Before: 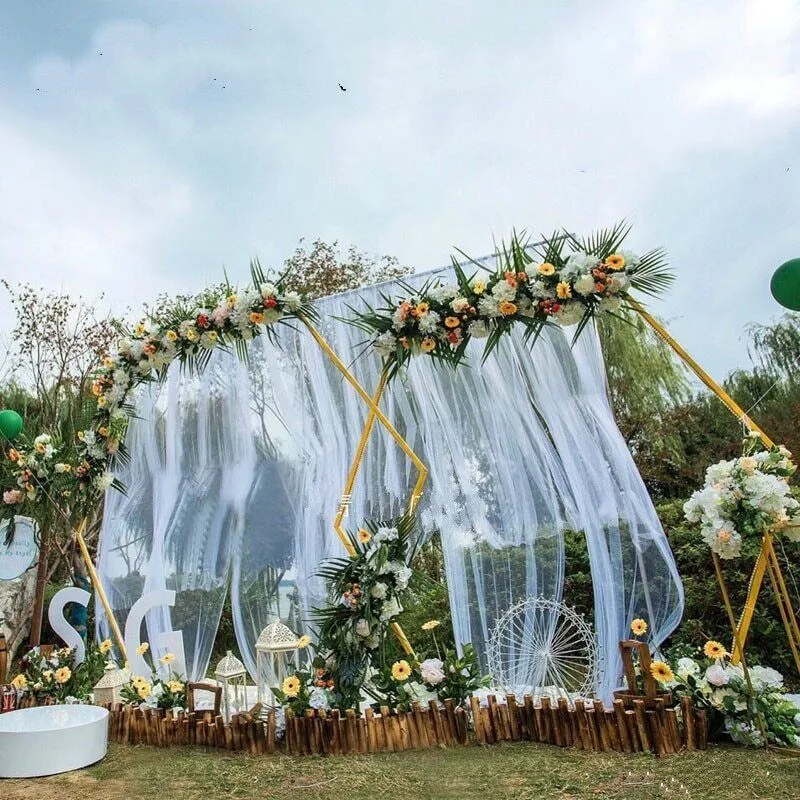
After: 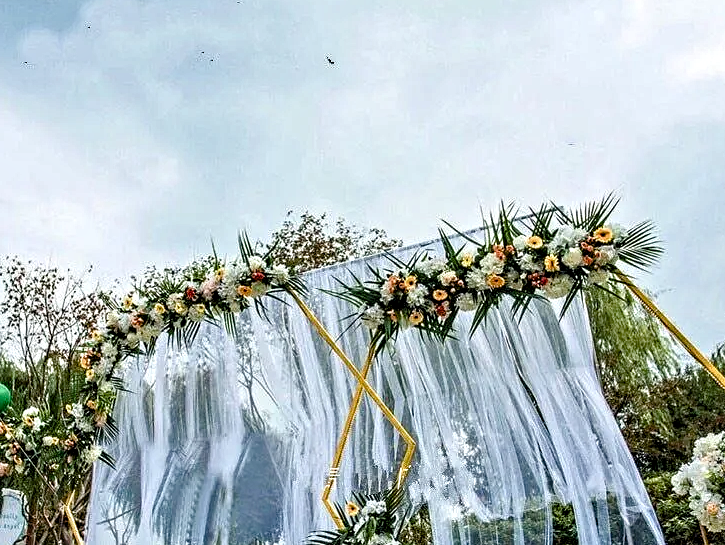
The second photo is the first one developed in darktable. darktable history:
contrast brightness saturation: saturation -0.062
crop: left 1.606%, top 3.413%, right 7.715%, bottom 28.408%
color balance rgb: perceptual saturation grading › global saturation 20%, perceptual saturation grading › highlights -25.116%, perceptual saturation grading › shadows 25.465%, global vibrance 20%
exposure: compensate highlight preservation false
contrast equalizer: octaves 7, y [[0.5, 0.542, 0.583, 0.625, 0.667, 0.708], [0.5 ×6], [0.5 ×6], [0 ×6], [0 ×6]]
